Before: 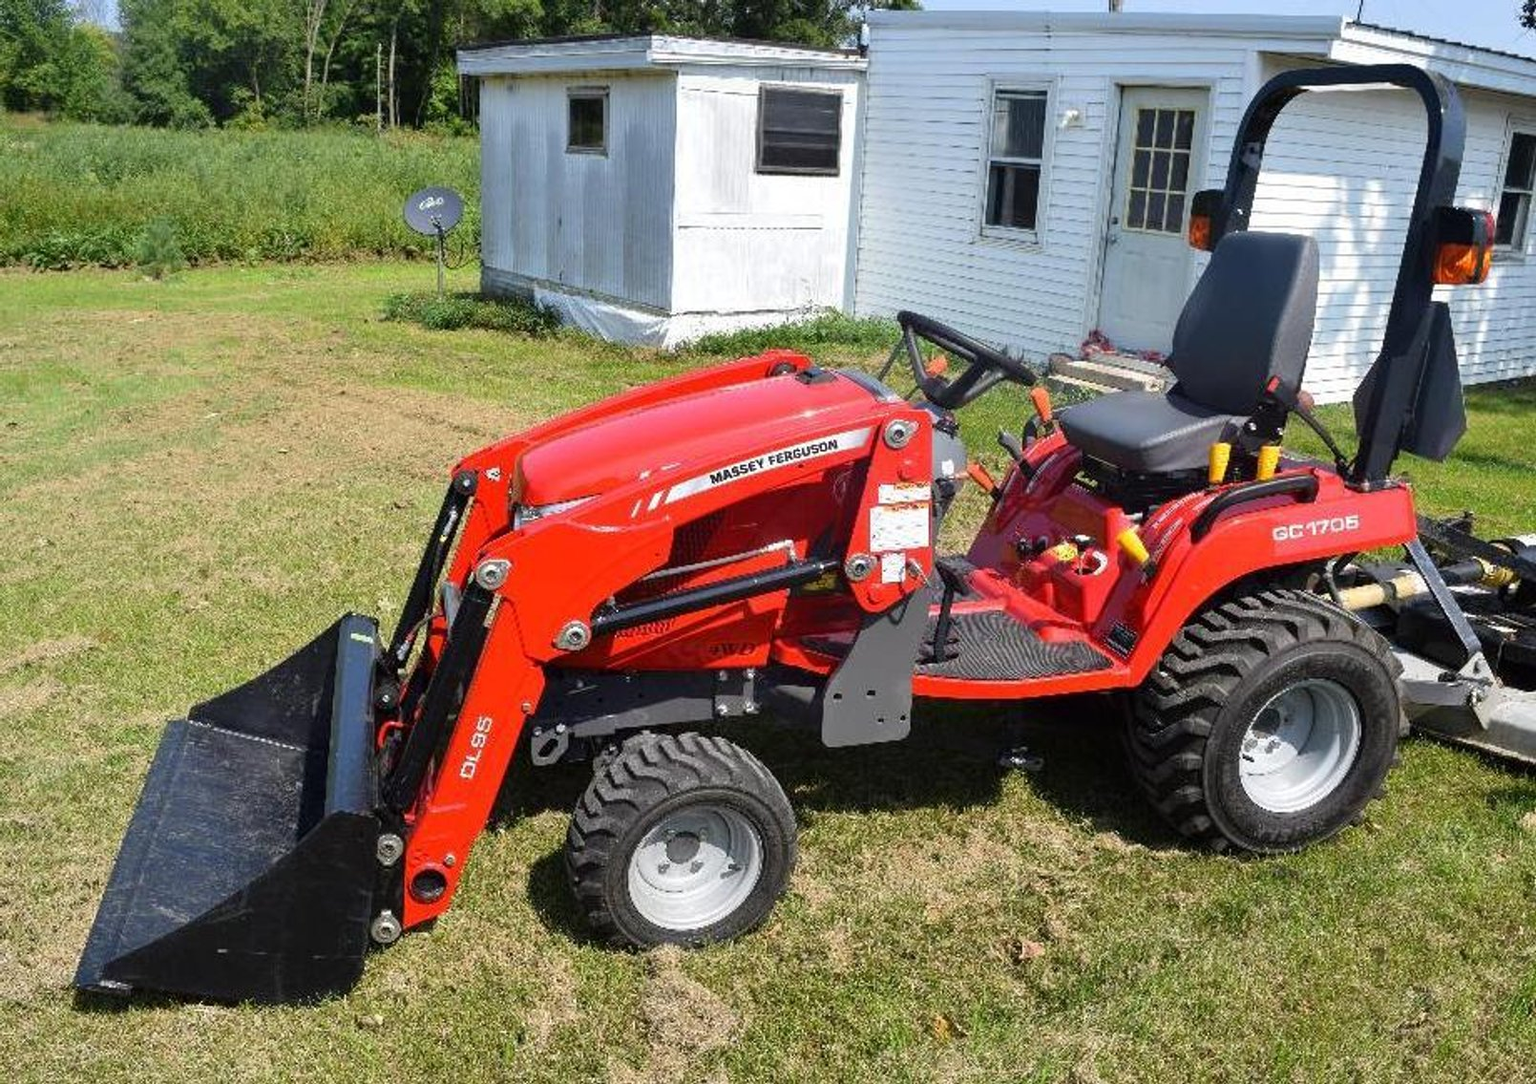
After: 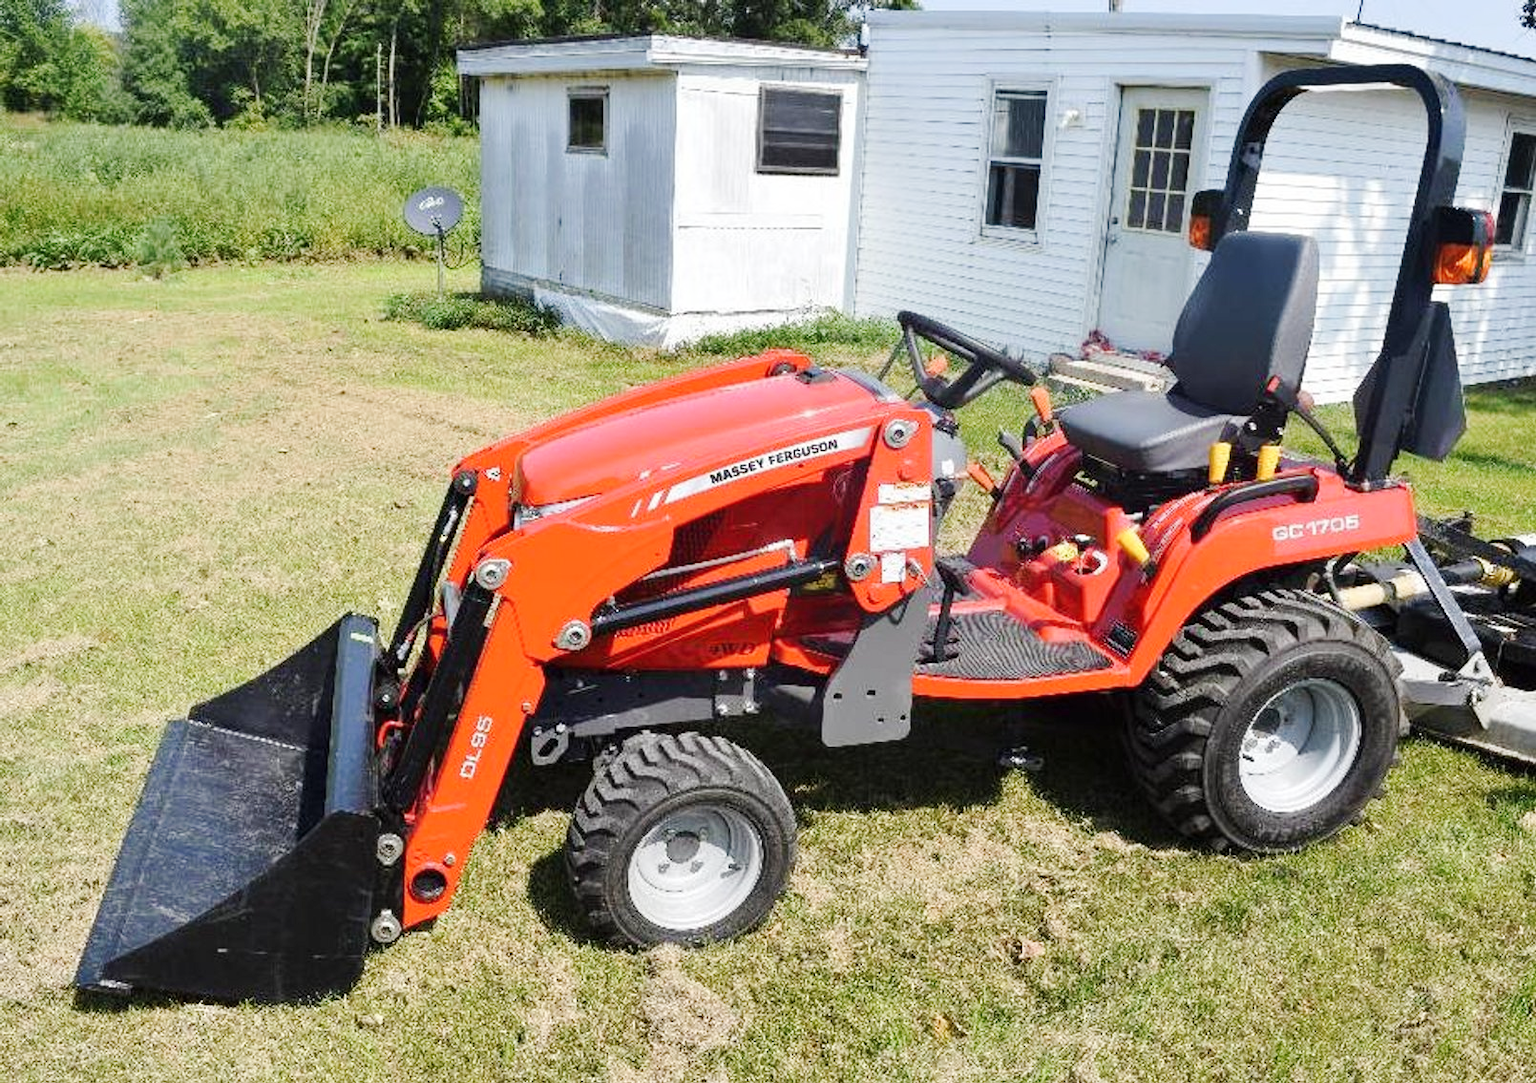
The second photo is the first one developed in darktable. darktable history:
tone curve: curves: ch0 [(0, 0) (0.003, 0.003) (0.011, 0.014) (0.025, 0.031) (0.044, 0.055) (0.069, 0.086) (0.1, 0.124) (0.136, 0.168) (0.177, 0.22) (0.224, 0.278) (0.277, 0.344) (0.335, 0.426) (0.399, 0.515) (0.468, 0.597) (0.543, 0.672) (0.623, 0.746) (0.709, 0.815) (0.801, 0.881) (0.898, 0.939) (1, 1)], preserve colors none
contrast brightness saturation: saturation -0.1
